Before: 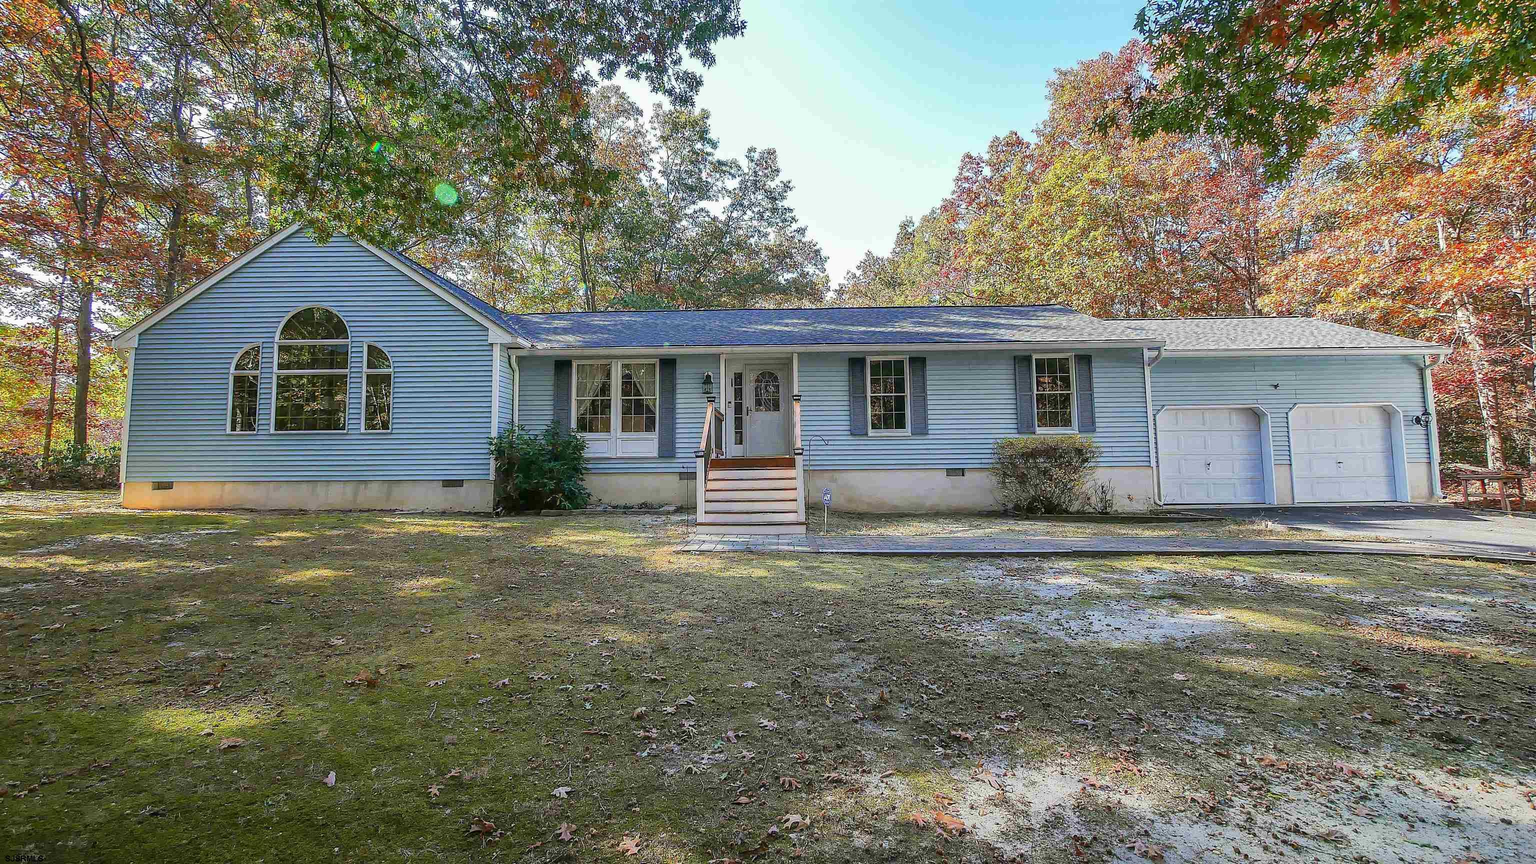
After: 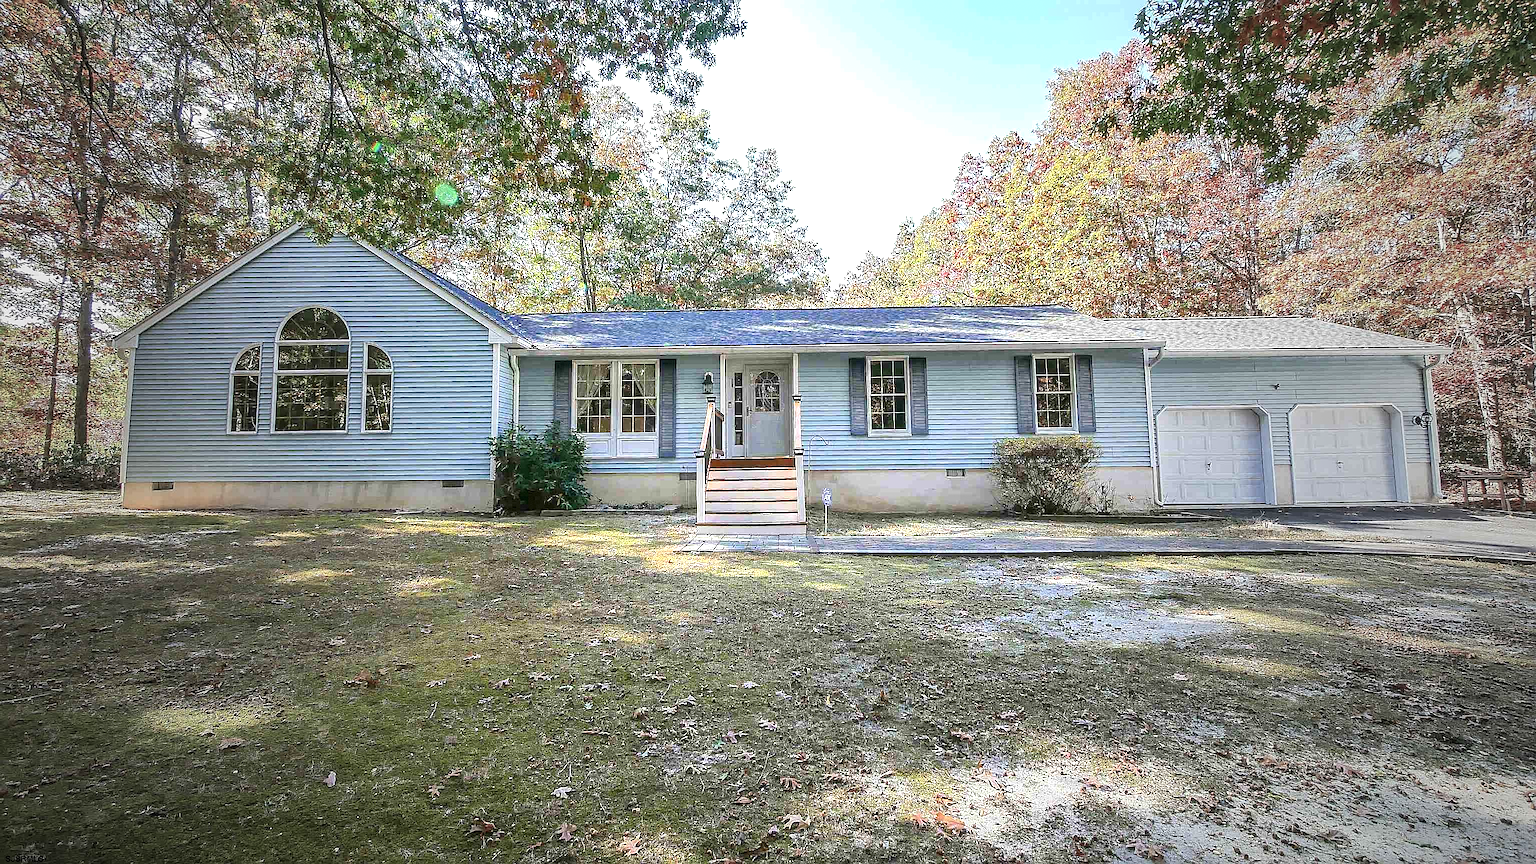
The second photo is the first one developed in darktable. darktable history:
sharpen: on, module defaults
vignetting: fall-off start 18.88%, fall-off radius 137.41%, width/height ratio 0.621, shape 0.59, dithering 8-bit output
exposure: black level correction 0, exposure 0.696 EV, compensate highlight preservation false
